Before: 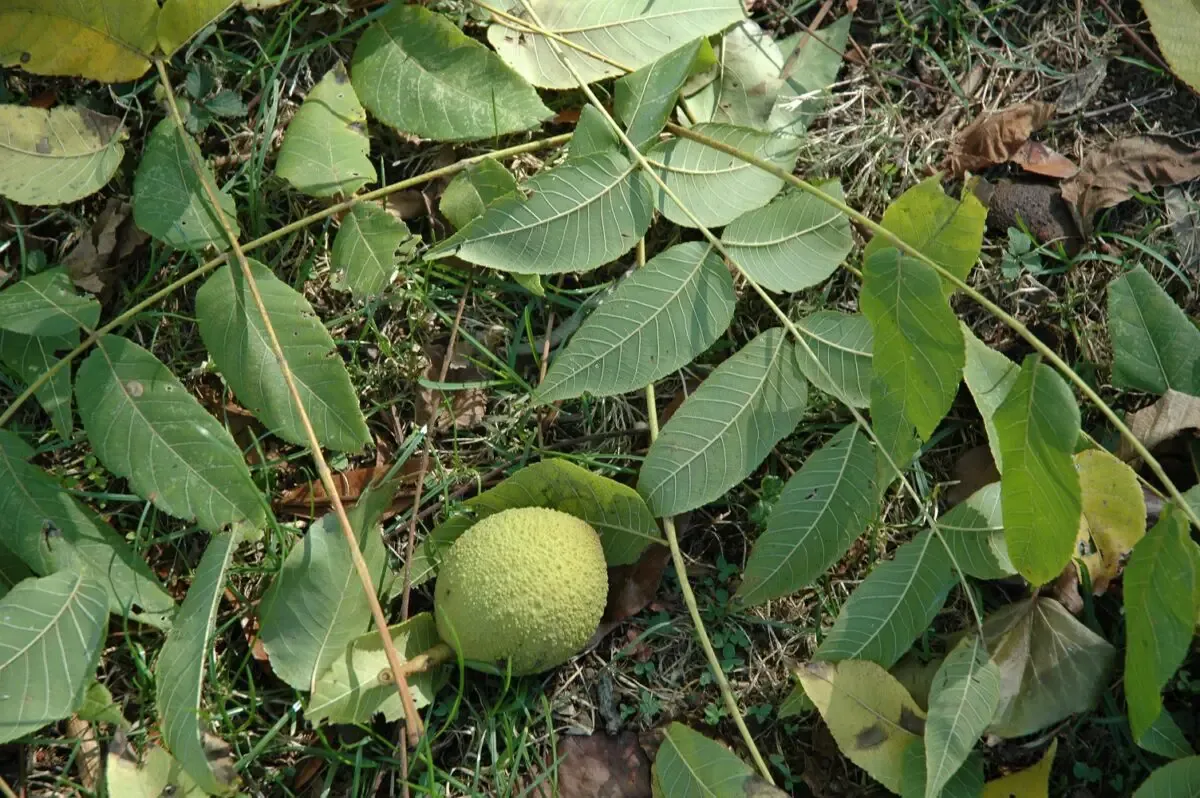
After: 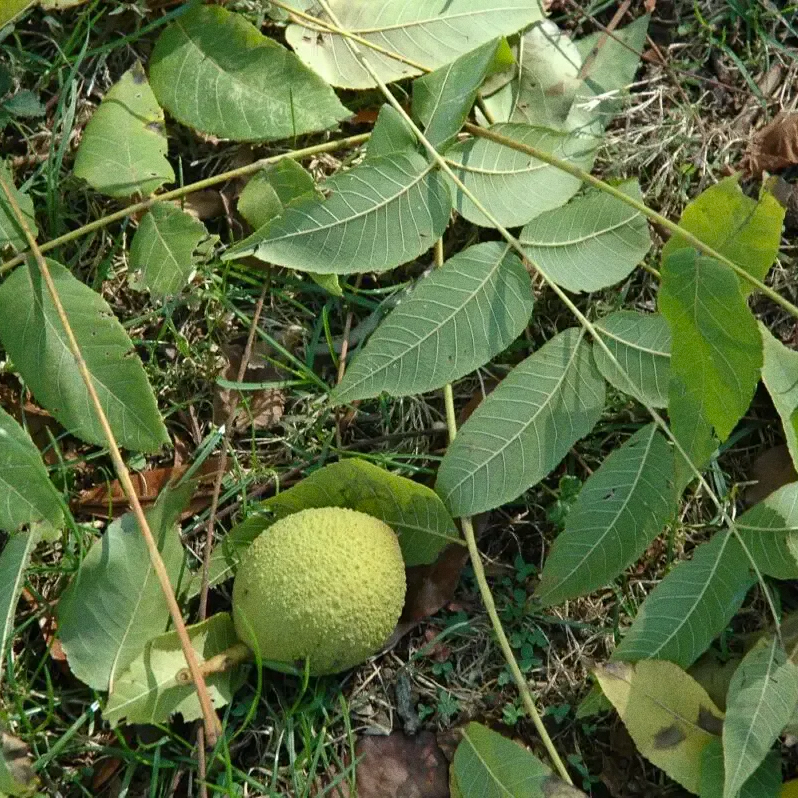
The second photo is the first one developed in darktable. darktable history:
crop: left 16.899%, right 16.556%
color correction: saturation 1.11
grain: on, module defaults
